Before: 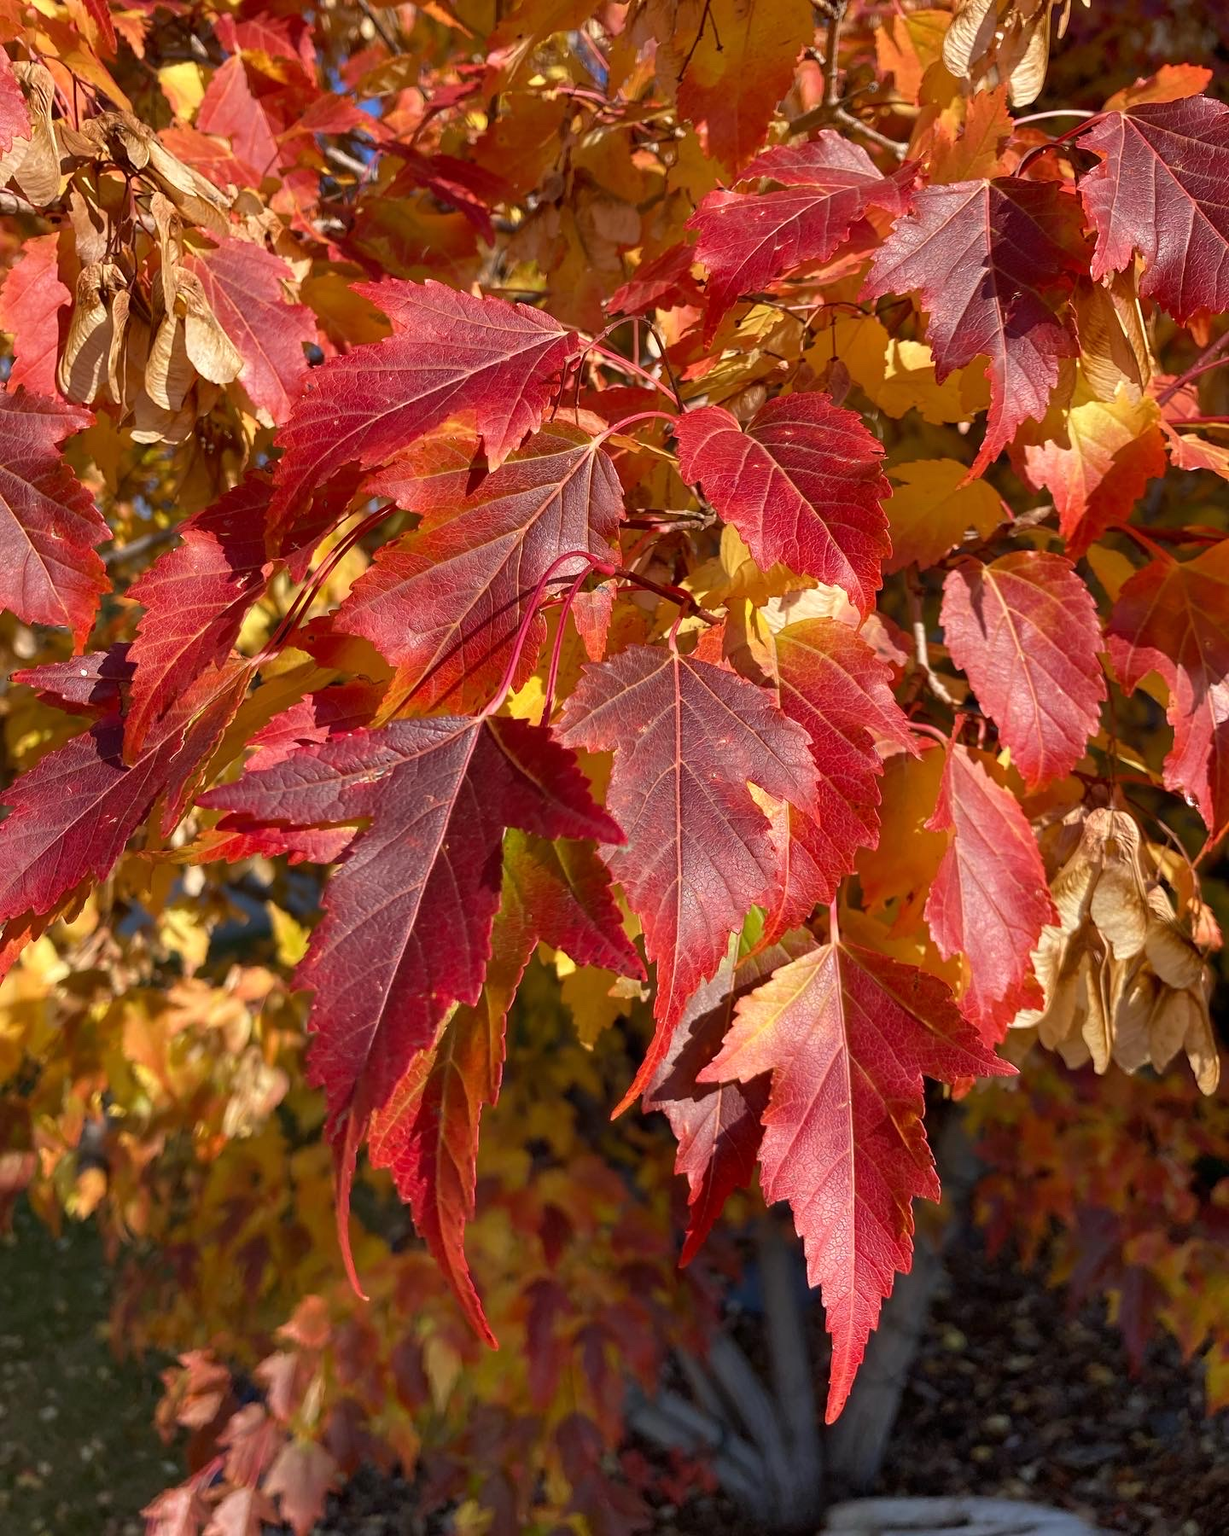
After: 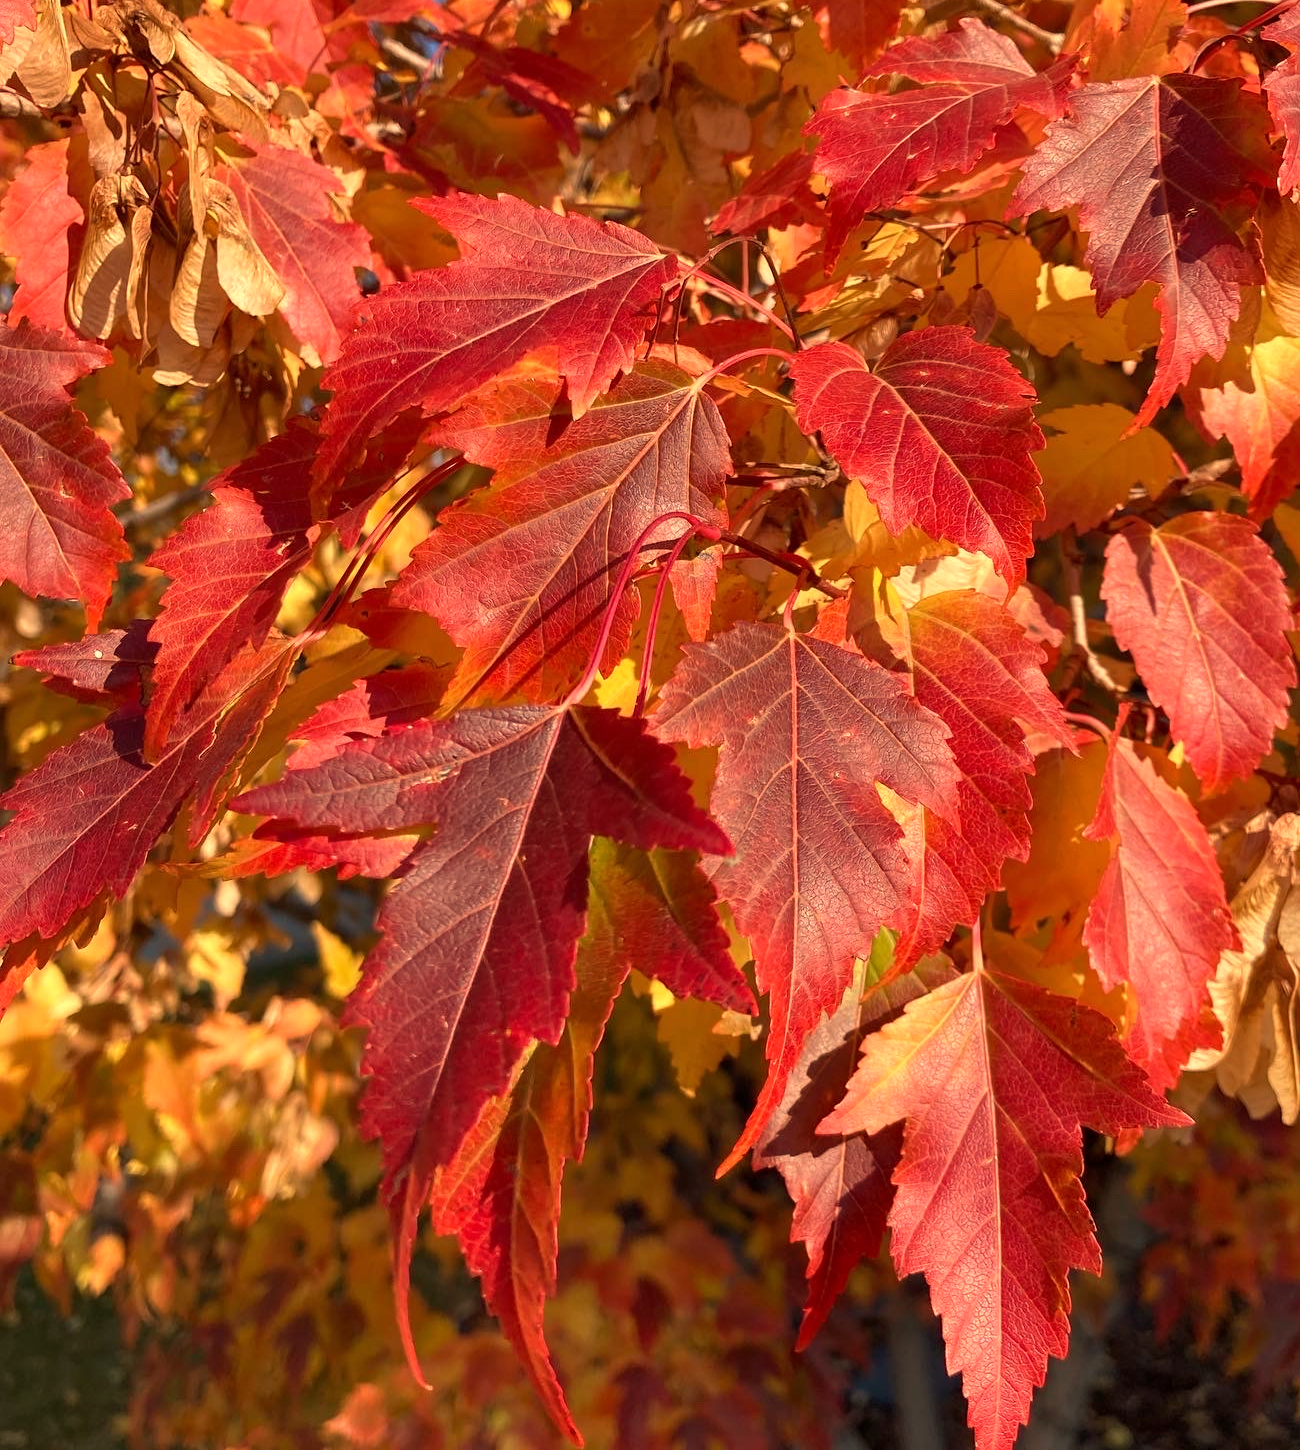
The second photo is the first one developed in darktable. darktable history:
crop: top 7.49%, right 9.717%, bottom 11.943%
white balance: red 1.138, green 0.996, blue 0.812
